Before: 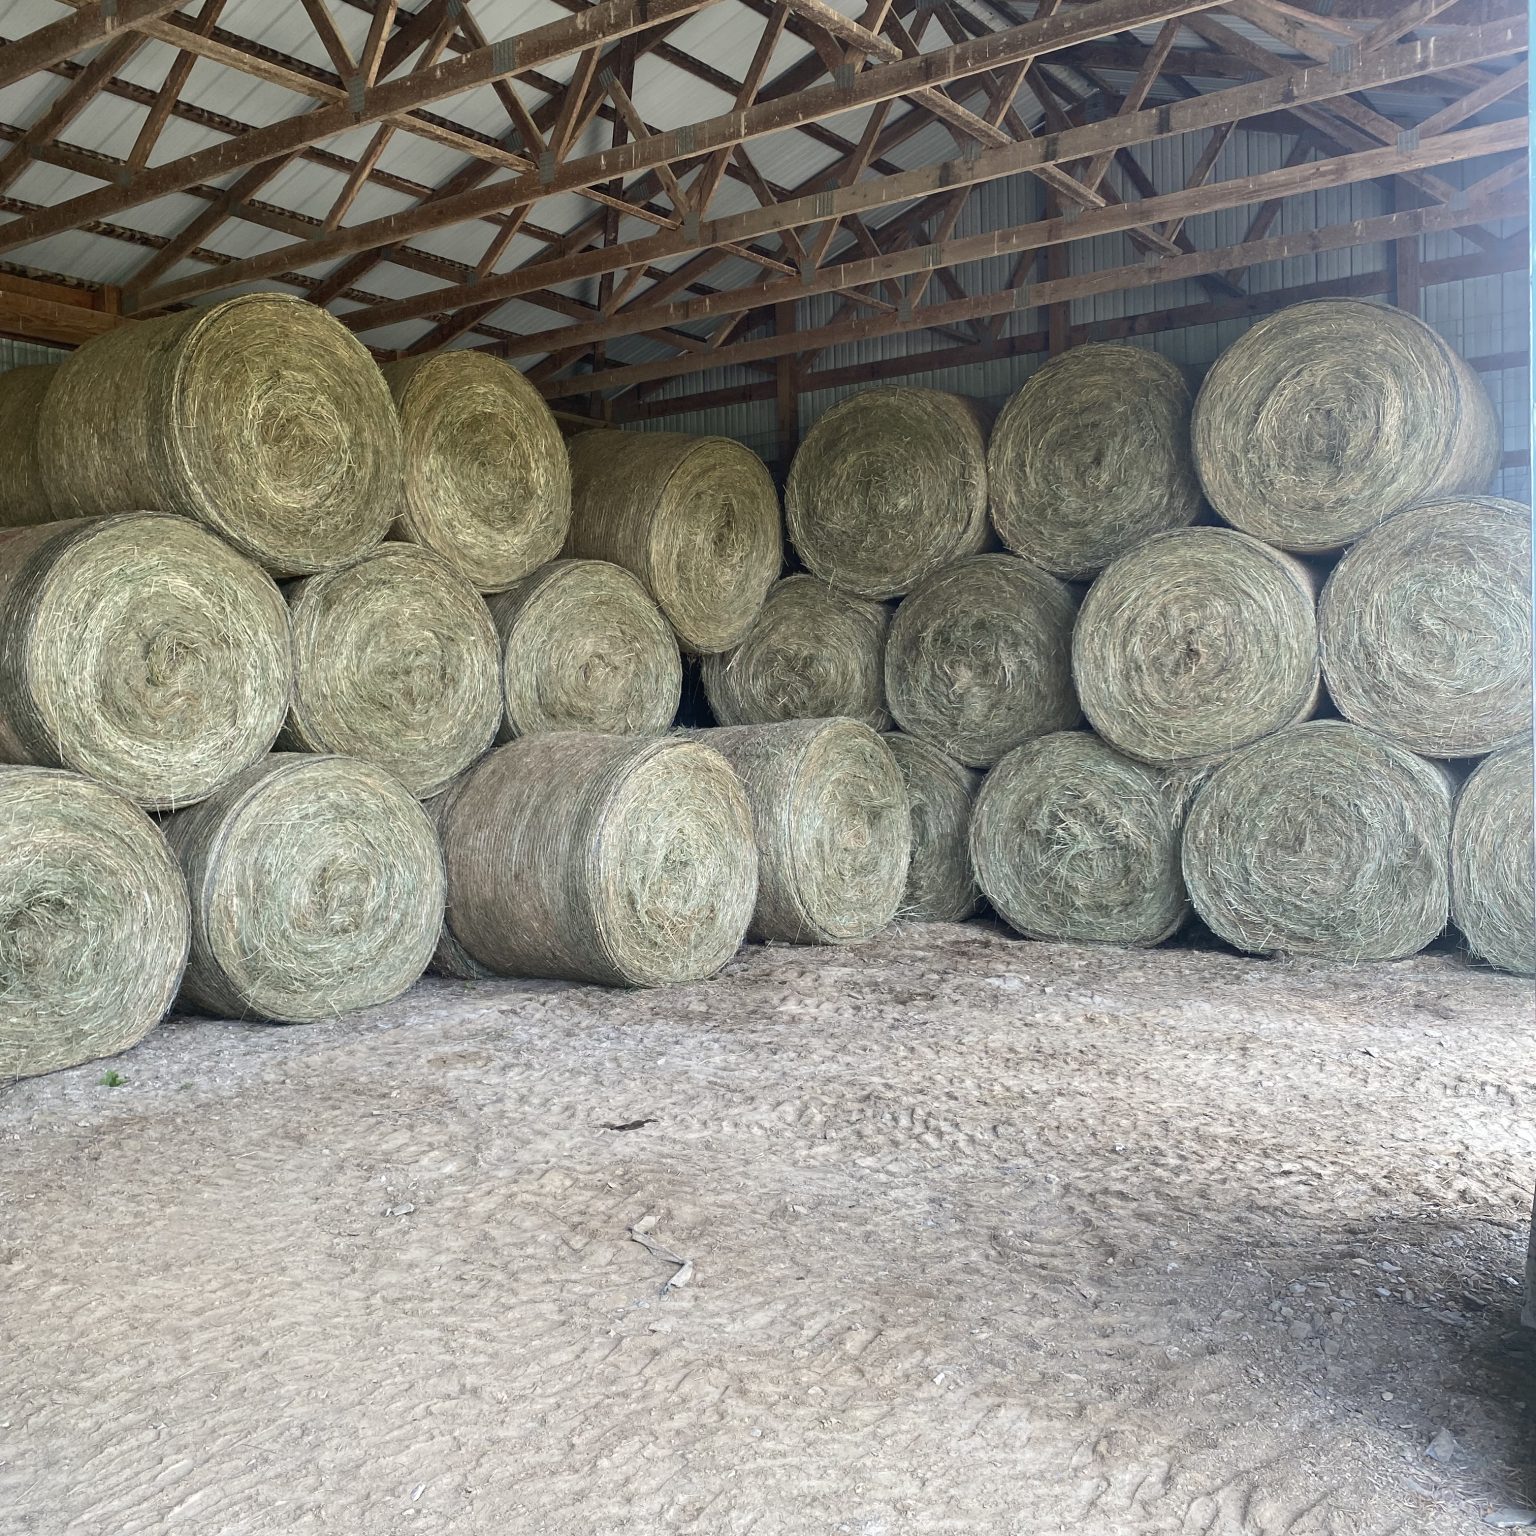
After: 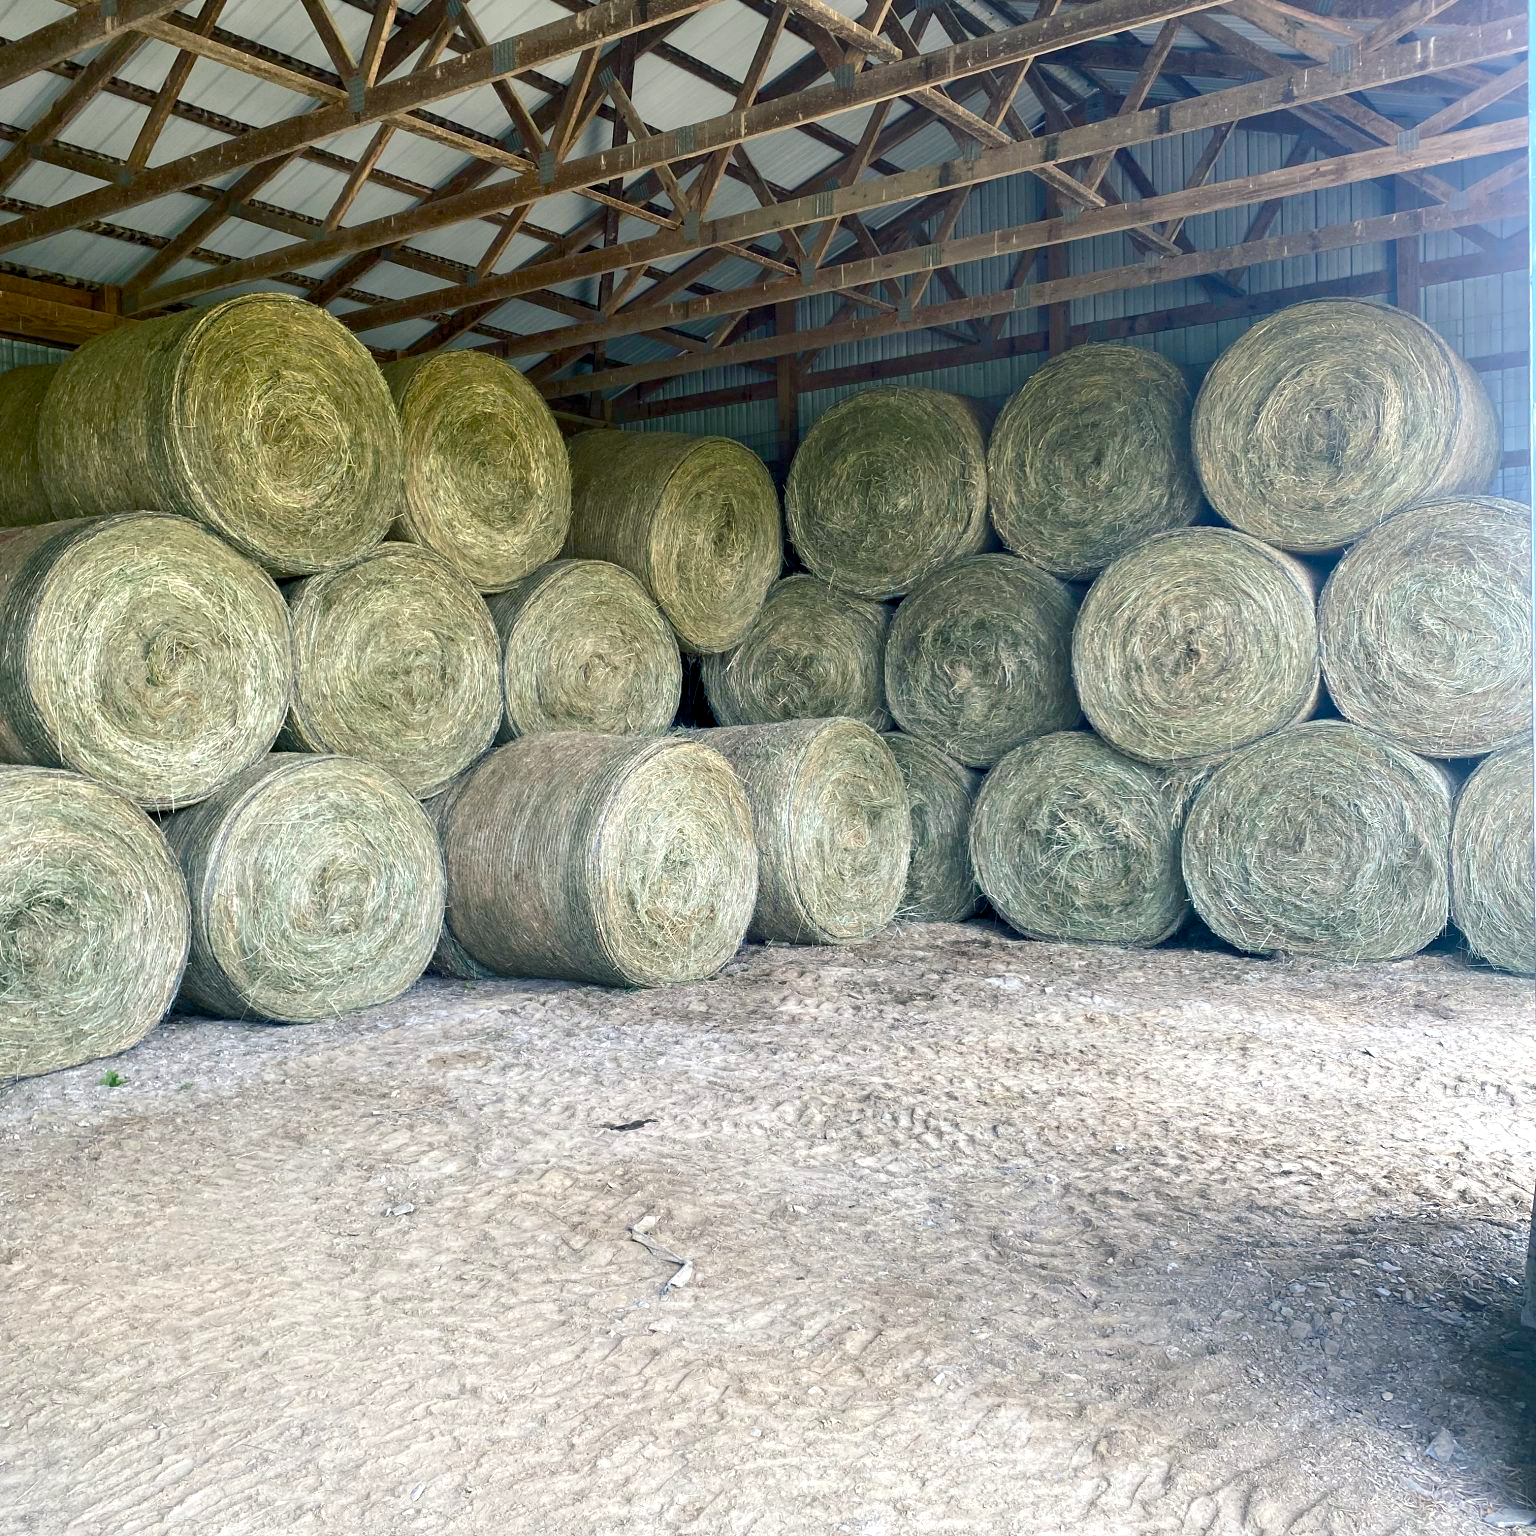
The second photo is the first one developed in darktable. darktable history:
color balance rgb: shadows lift › chroma 5.427%, shadows lift › hue 239.31°, global offset › luminance -0.509%, perceptual saturation grading › global saturation 20%, perceptual saturation grading › highlights 1.676%, perceptual saturation grading › shadows 49.711%, perceptual brilliance grading › highlights 9.242%, perceptual brilliance grading › mid-tones 5.724%
